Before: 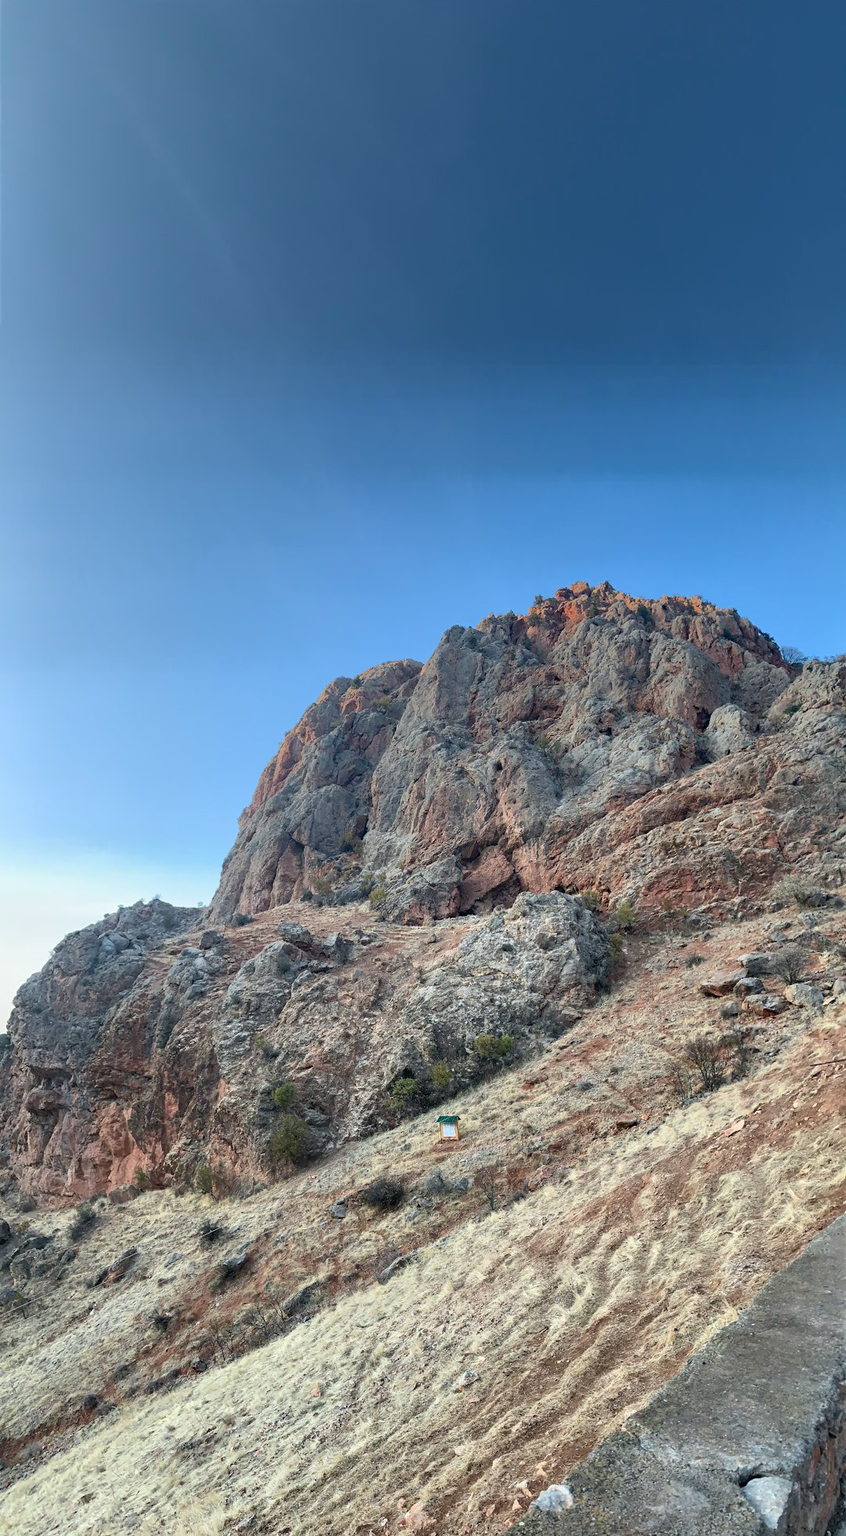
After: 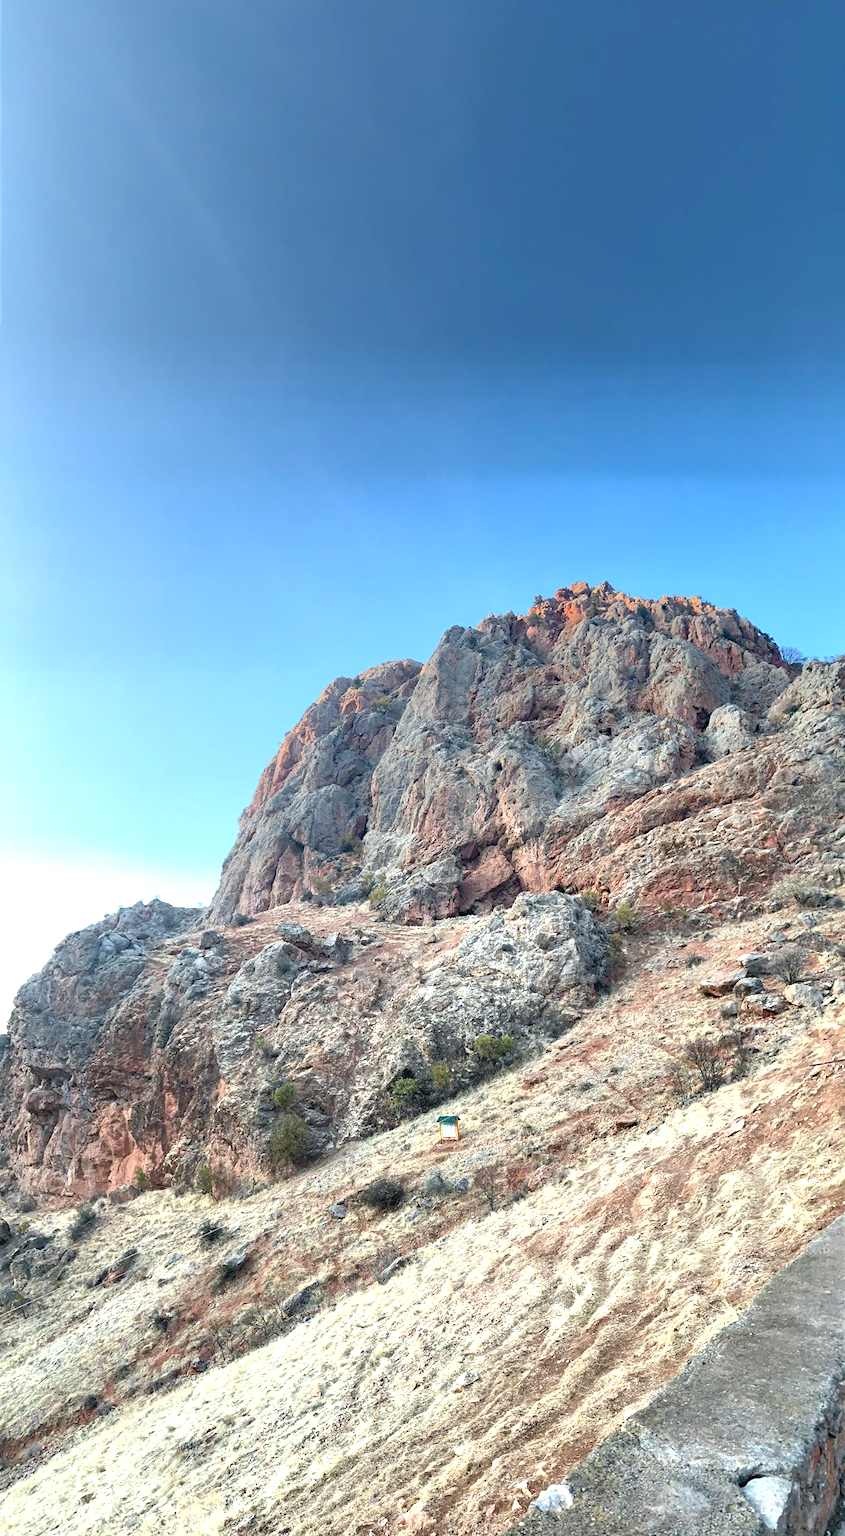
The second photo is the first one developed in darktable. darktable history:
exposure: exposure 0.764 EV, compensate highlight preservation false
